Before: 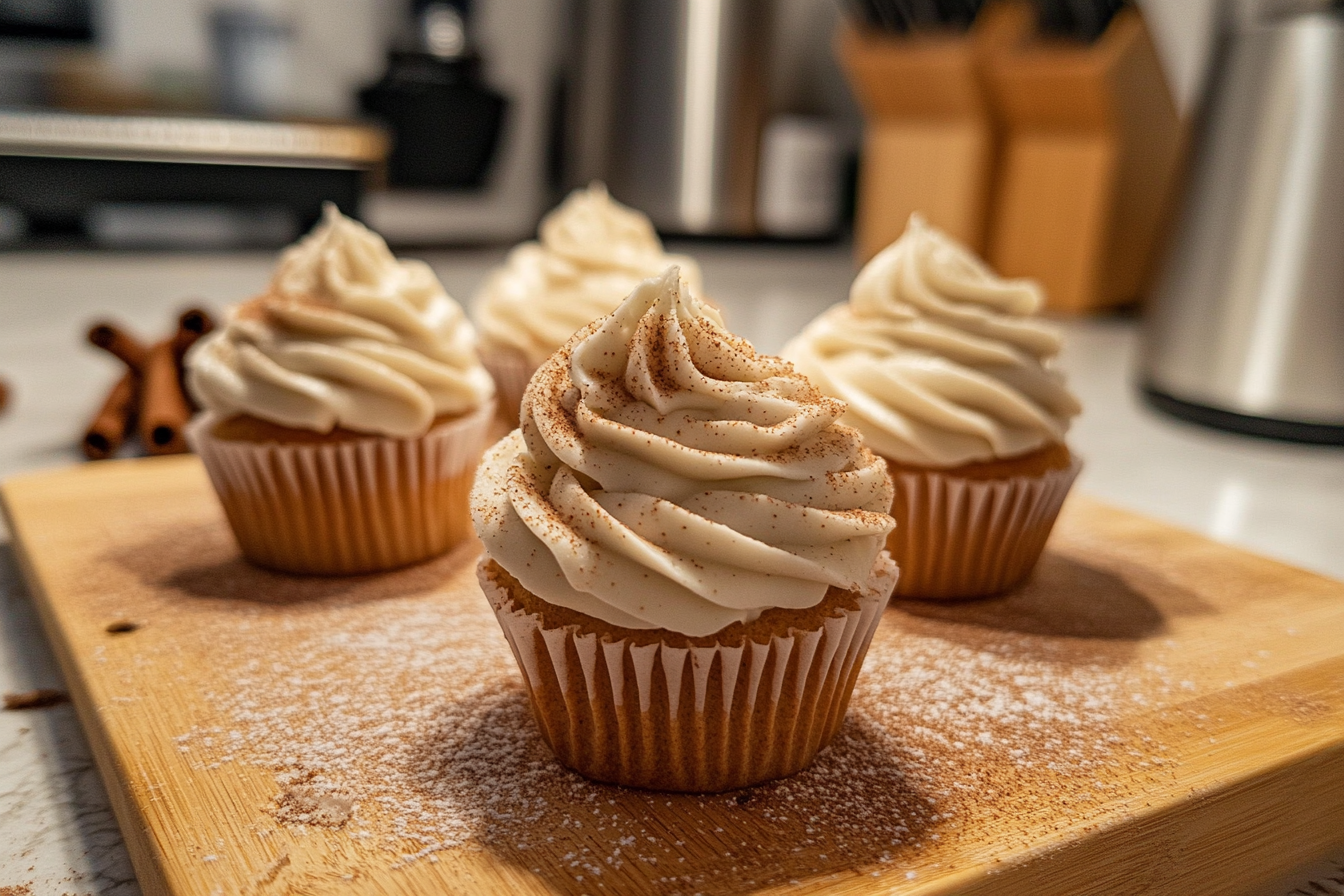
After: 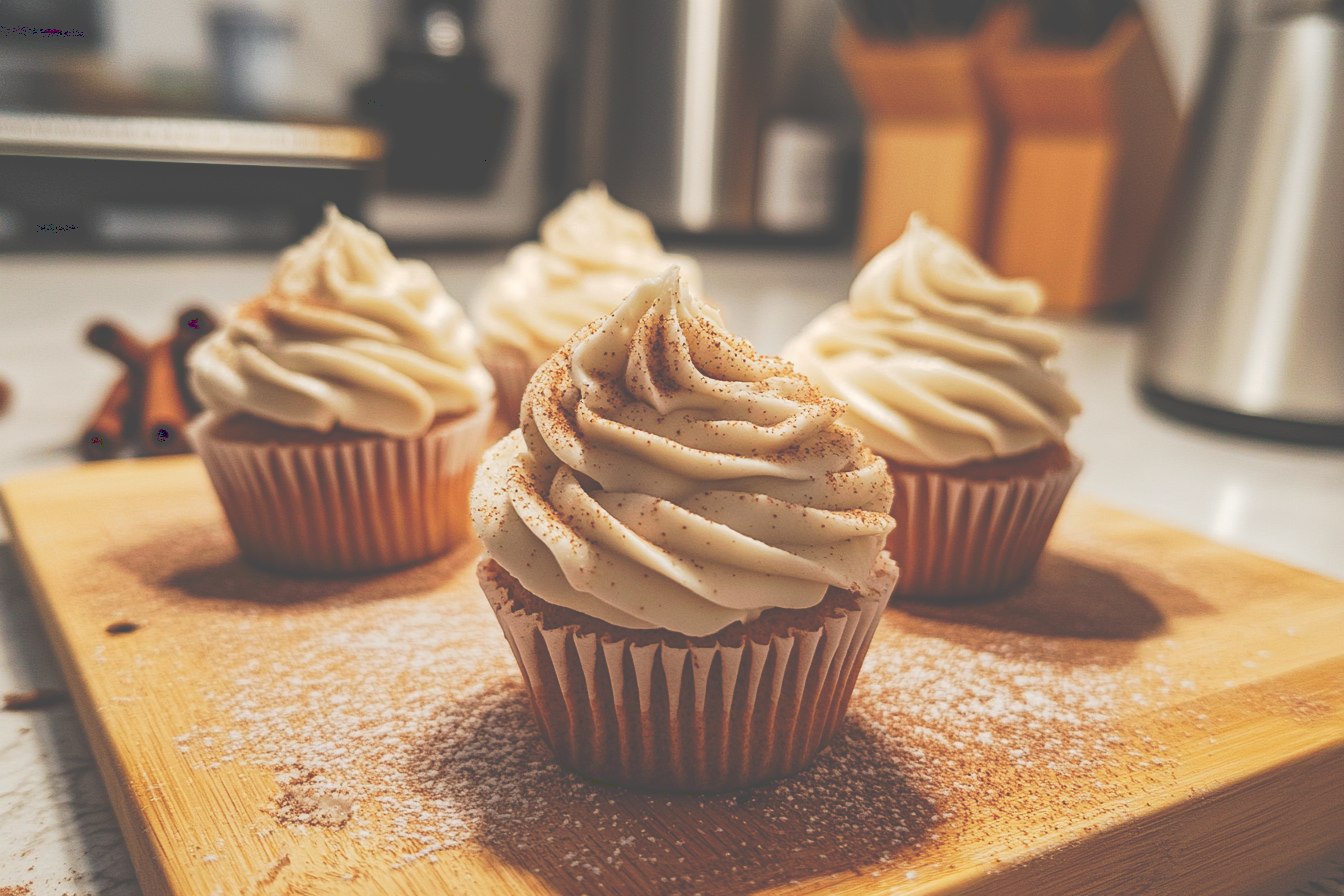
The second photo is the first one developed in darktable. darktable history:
tone curve: curves: ch0 [(0, 0) (0.003, 0.299) (0.011, 0.299) (0.025, 0.299) (0.044, 0.299) (0.069, 0.3) (0.1, 0.306) (0.136, 0.316) (0.177, 0.326) (0.224, 0.338) (0.277, 0.366) (0.335, 0.406) (0.399, 0.462) (0.468, 0.533) (0.543, 0.607) (0.623, 0.7) (0.709, 0.775) (0.801, 0.843) (0.898, 0.903) (1, 1)], preserve colors none
